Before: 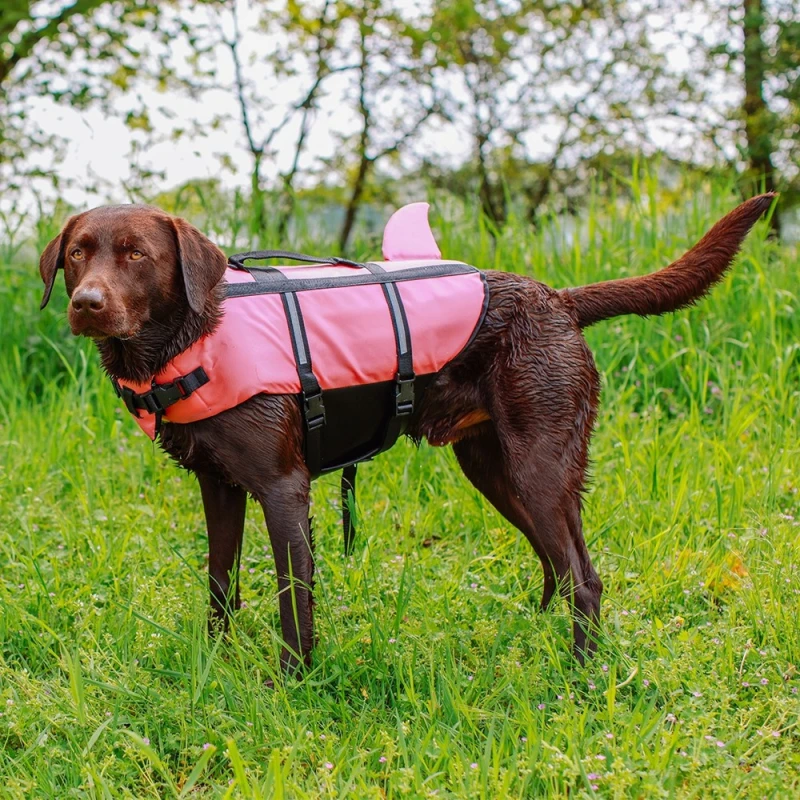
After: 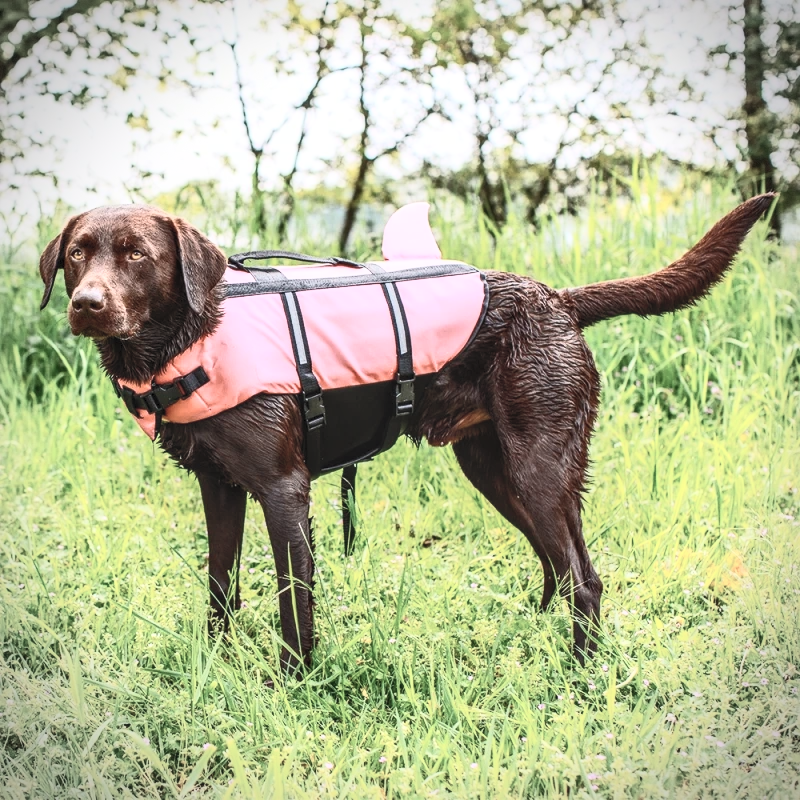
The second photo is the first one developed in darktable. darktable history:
contrast brightness saturation: contrast 0.588, brightness 0.567, saturation -0.345
vignetting: fall-off radius 60.9%, dithering 8-bit output
local contrast: on, module defaults
